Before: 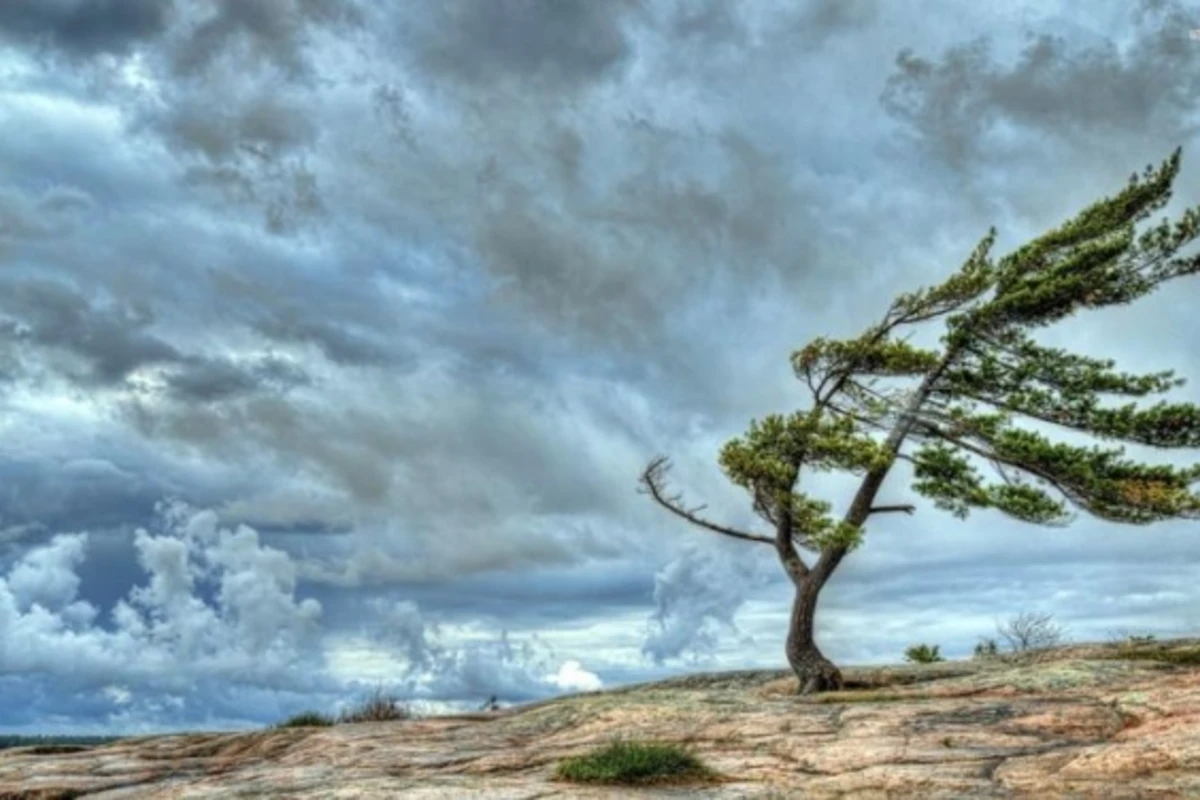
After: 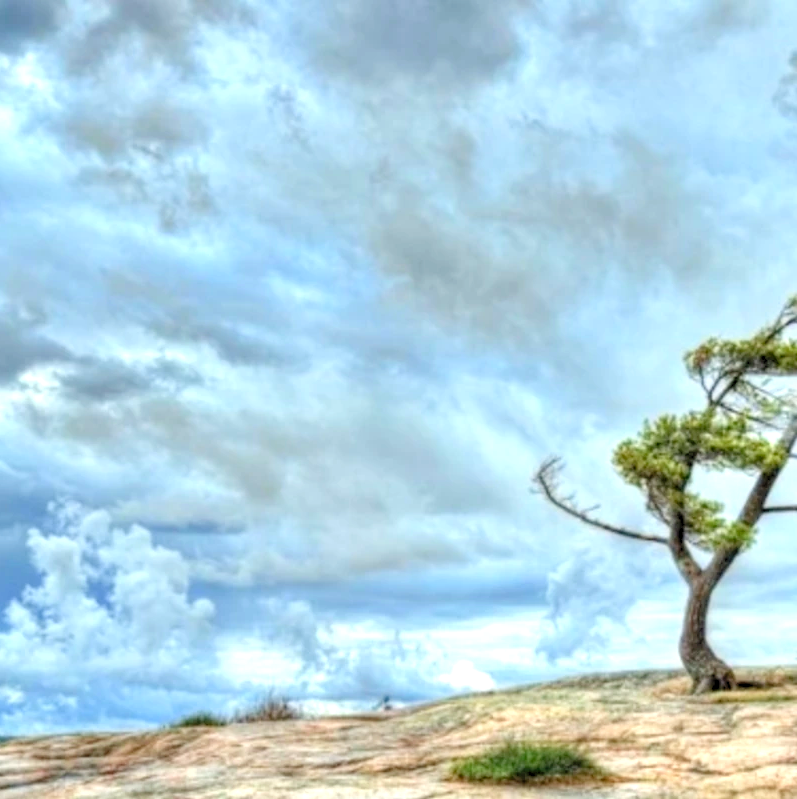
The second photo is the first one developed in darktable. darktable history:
crop and rotate: left 8.92%, right 24.648%
levels: levels [0.036, 0.364, 0.827]
